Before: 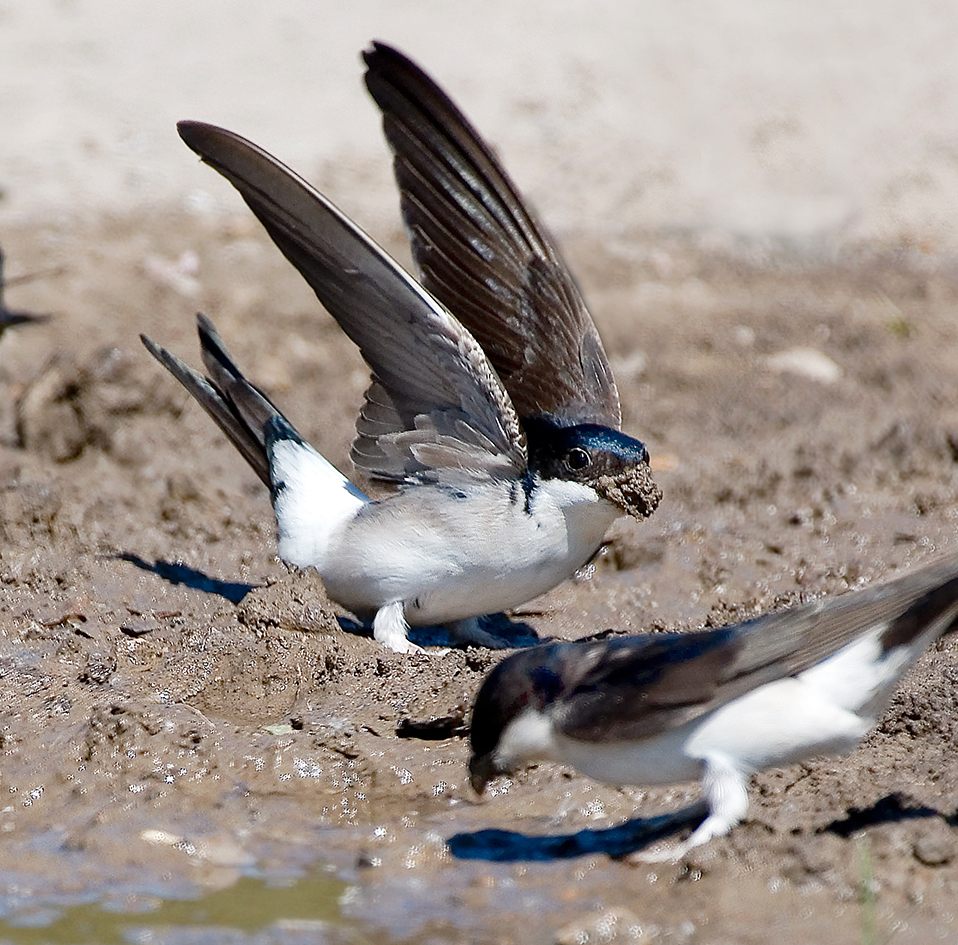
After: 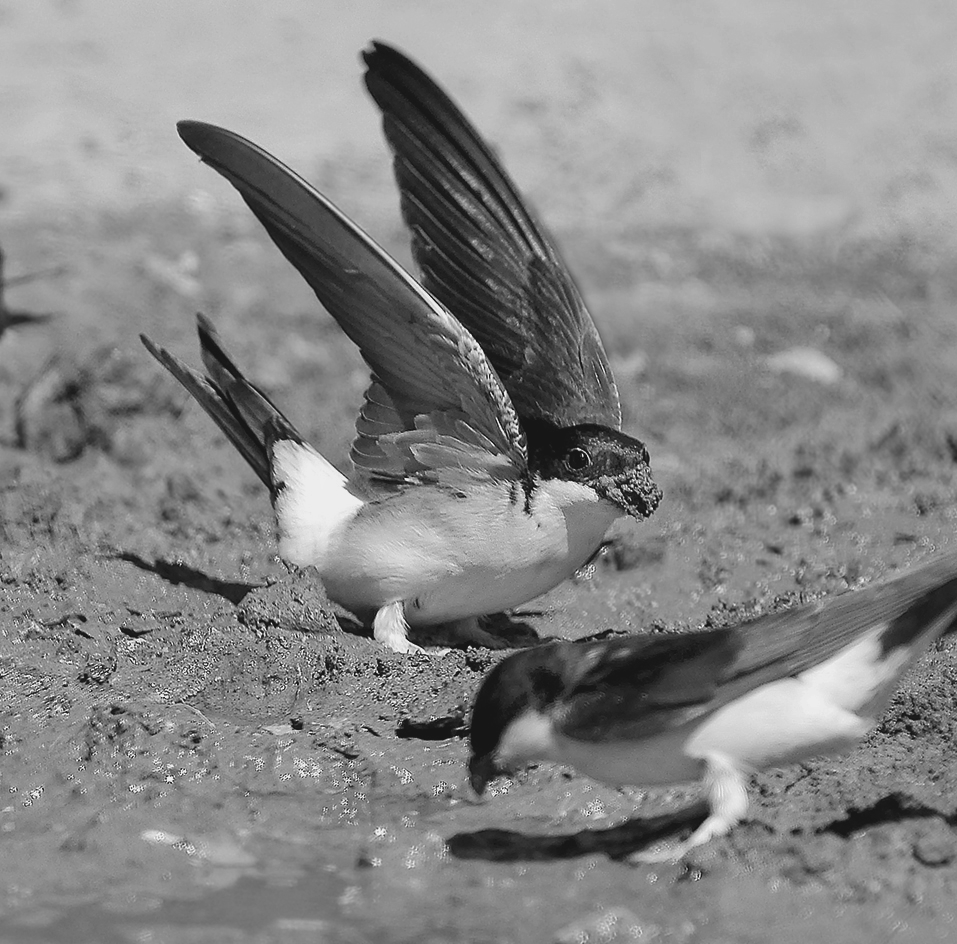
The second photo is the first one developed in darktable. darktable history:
shadows and highlights: on, module defaults
monochrome: a -74.22, b 78.2
fill light: on, module defaults
color balance rgb: shadows lift › chroma 2%, shadows lift › hue 250°, power › hue 326.4°, highlights gain › chroma 2%, highlights gain › hue 64.8°, global offset › luminance 0.5%, global offset › hue 58.8°, perceptual saturation grading › highlights -25%, perceptual saturation grading › shadows 30%, global vibrance 15%
